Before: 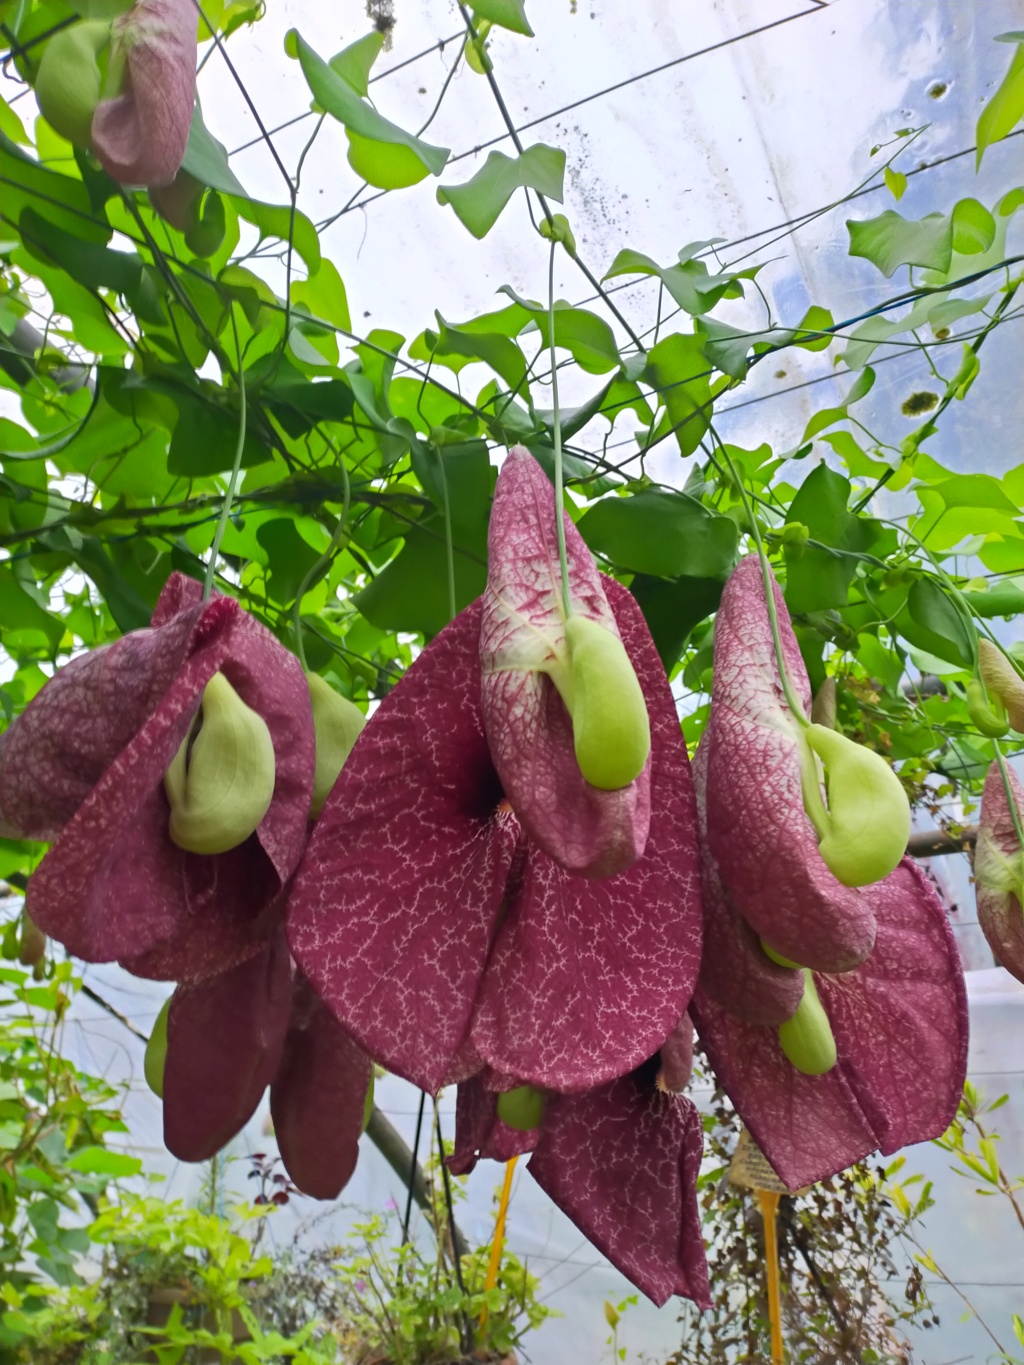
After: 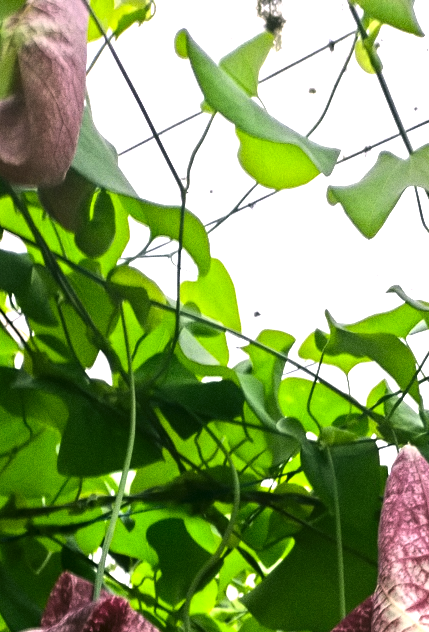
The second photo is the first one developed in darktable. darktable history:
levels: levels [0.044, 0.475, 0.791]
grain: coarseness 0.09 ISO
color correction: highlights a* 4.02, highlights b* 4.98, shadows a* -7.55, shadows b* 4.98
crop and rotate: left 10.817%, top 0.062%, right 47.194%, bottom 53.626%
